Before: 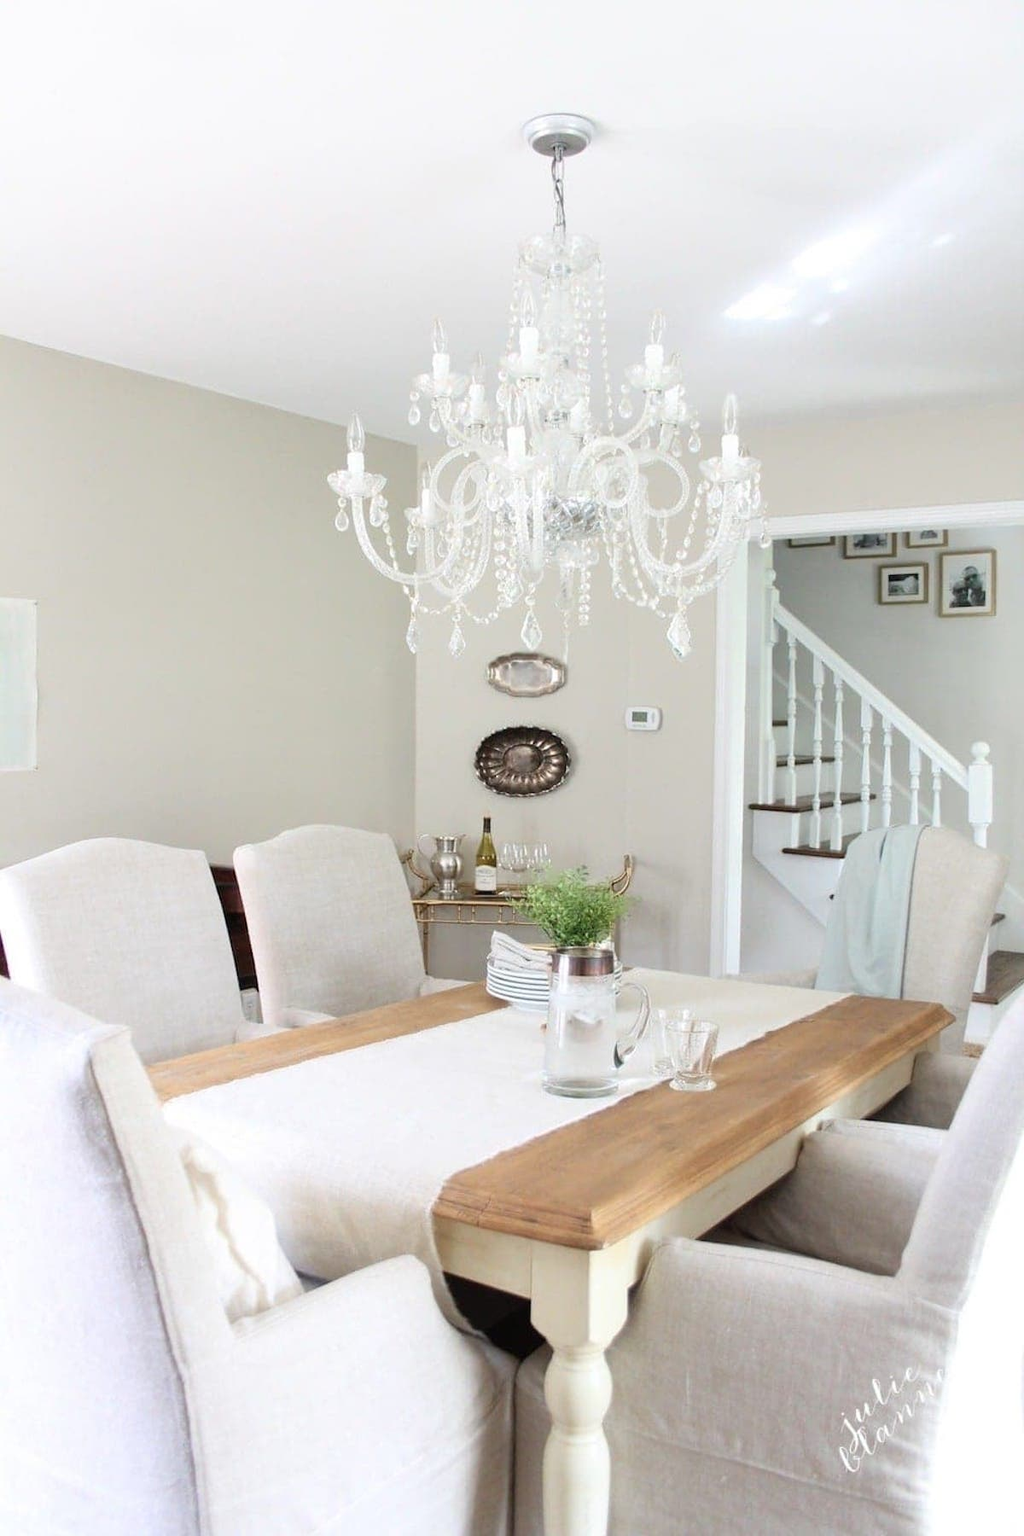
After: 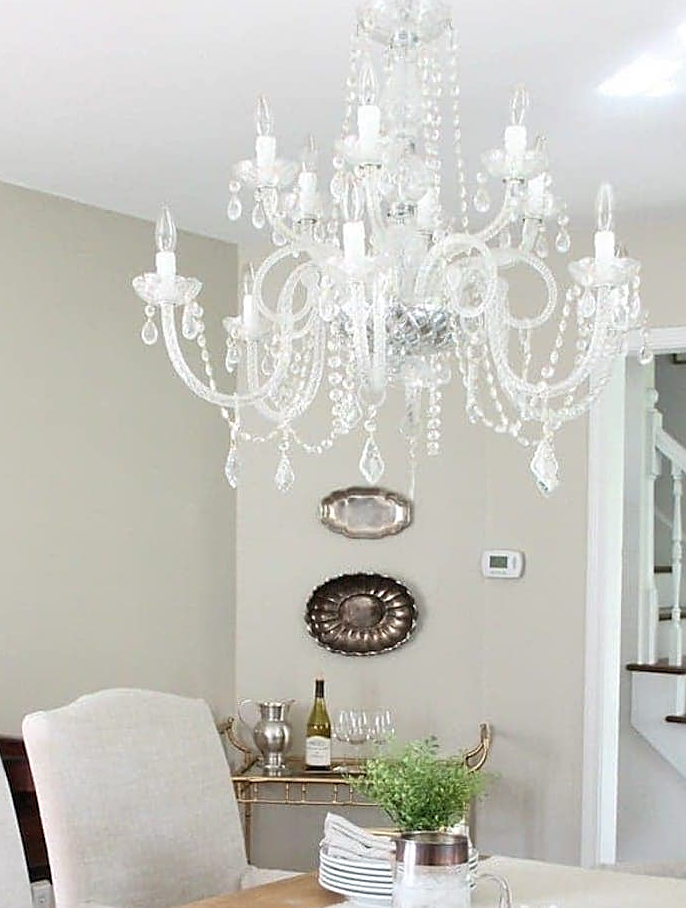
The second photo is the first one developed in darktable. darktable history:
sharpen: on, module defaults
crop: left 20.932%, top 15.471%, right 21.848%, bottom 34.081%
shadows and highlights: shadows 52.34, highlights -28.23, soften with gaussian
